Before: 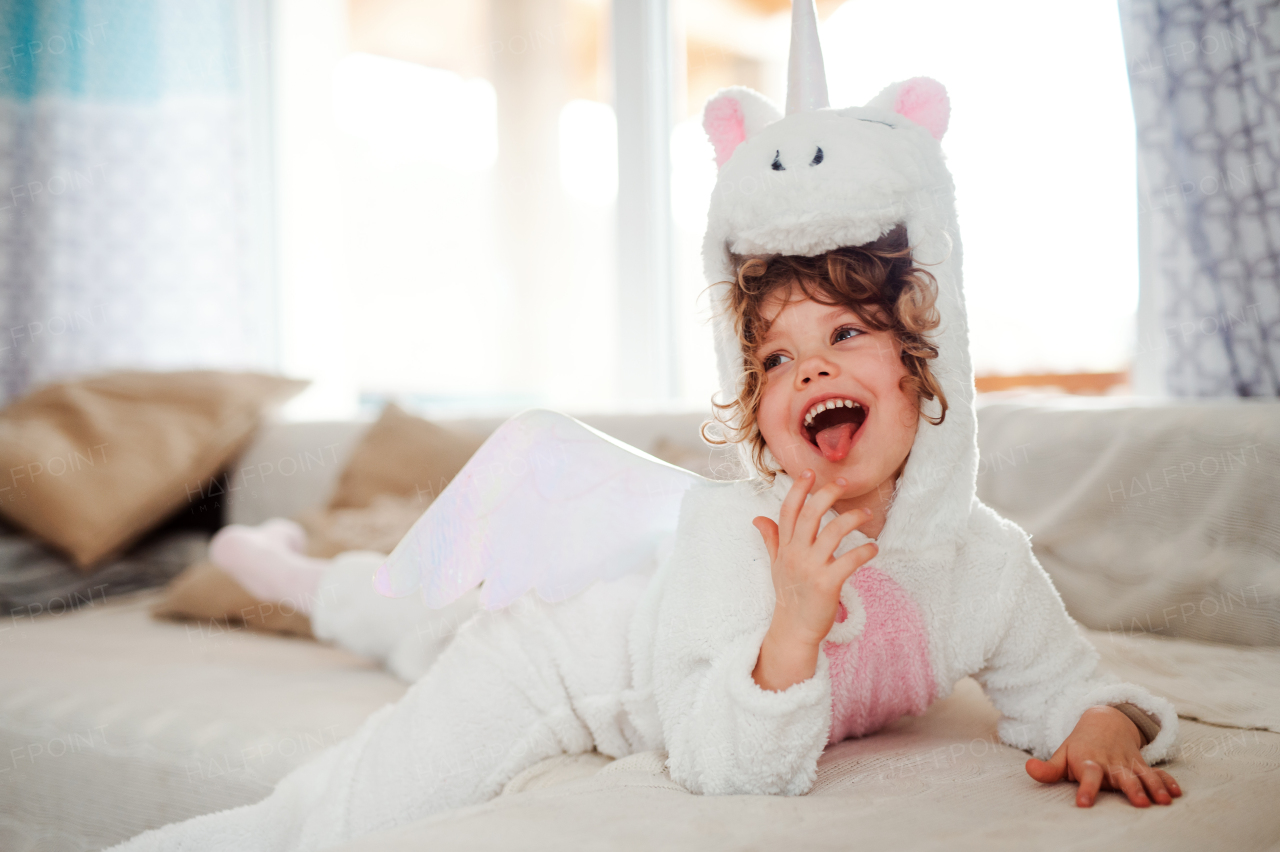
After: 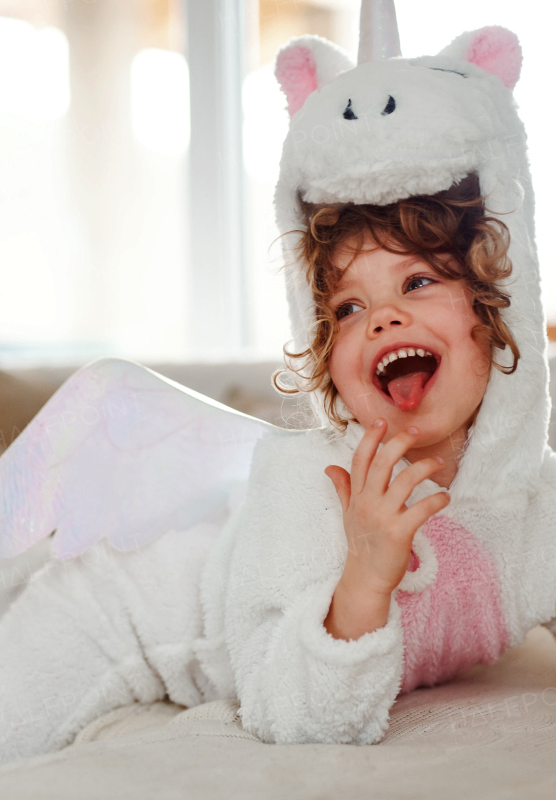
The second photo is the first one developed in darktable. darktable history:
shadows and highlights: shadows 33.47, highlights -47.38, compress 49.58%, soften with gaussian
crop: left 33.458%, top 6.084%, right 23.097%
